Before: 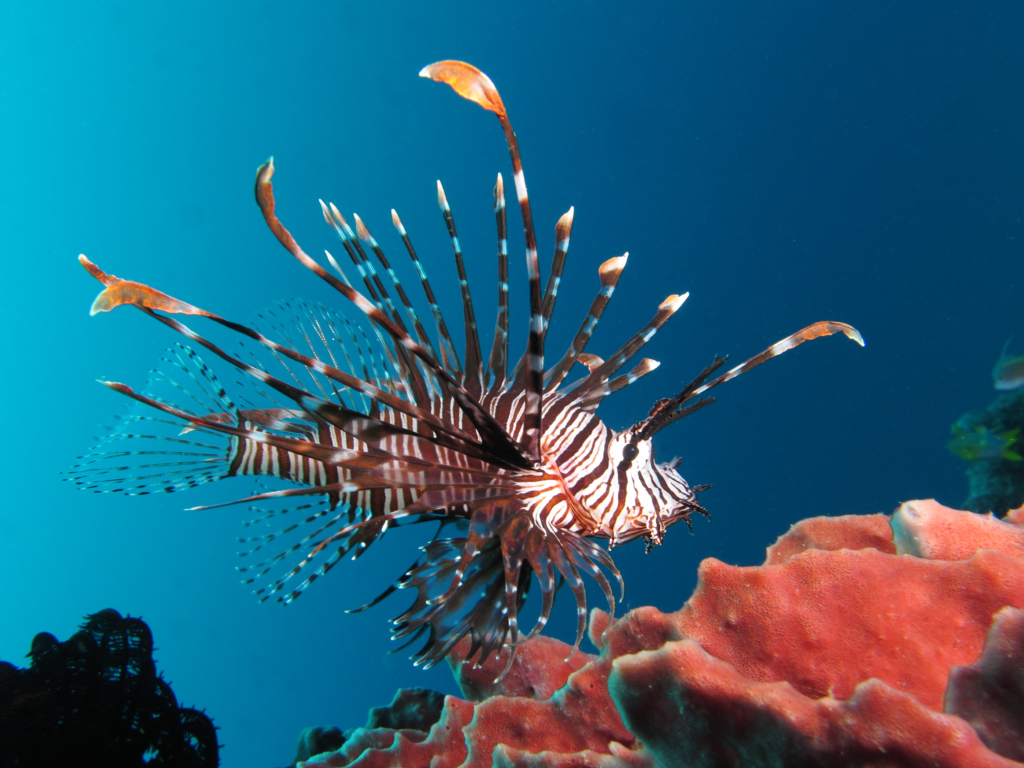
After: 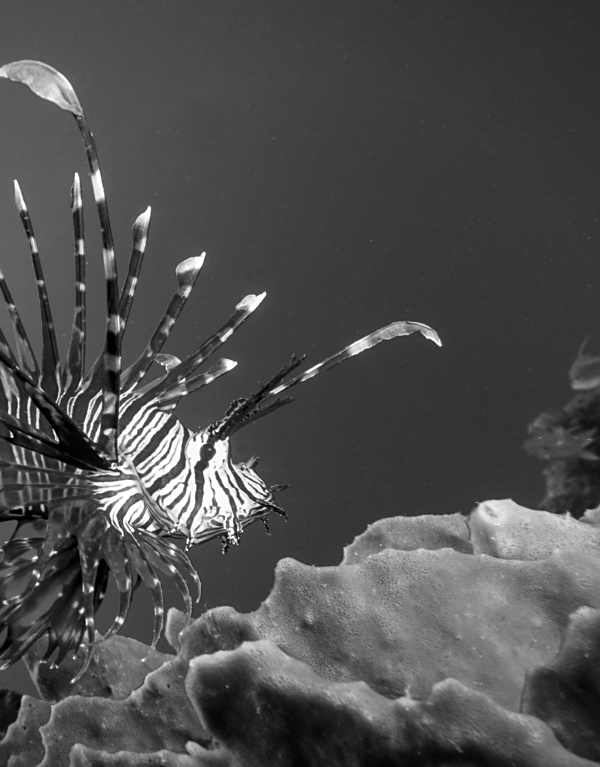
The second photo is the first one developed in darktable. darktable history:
crop: left 41.402%
contrast brightness saturation: contrast 0.06, brightness -0.01, saturation -0.23
local contrast: on, module defaults
sharpen: radius 1.864, amount 0.398, threshold 1.271
monochrome: on, module defaults
vignetting: unbound false
